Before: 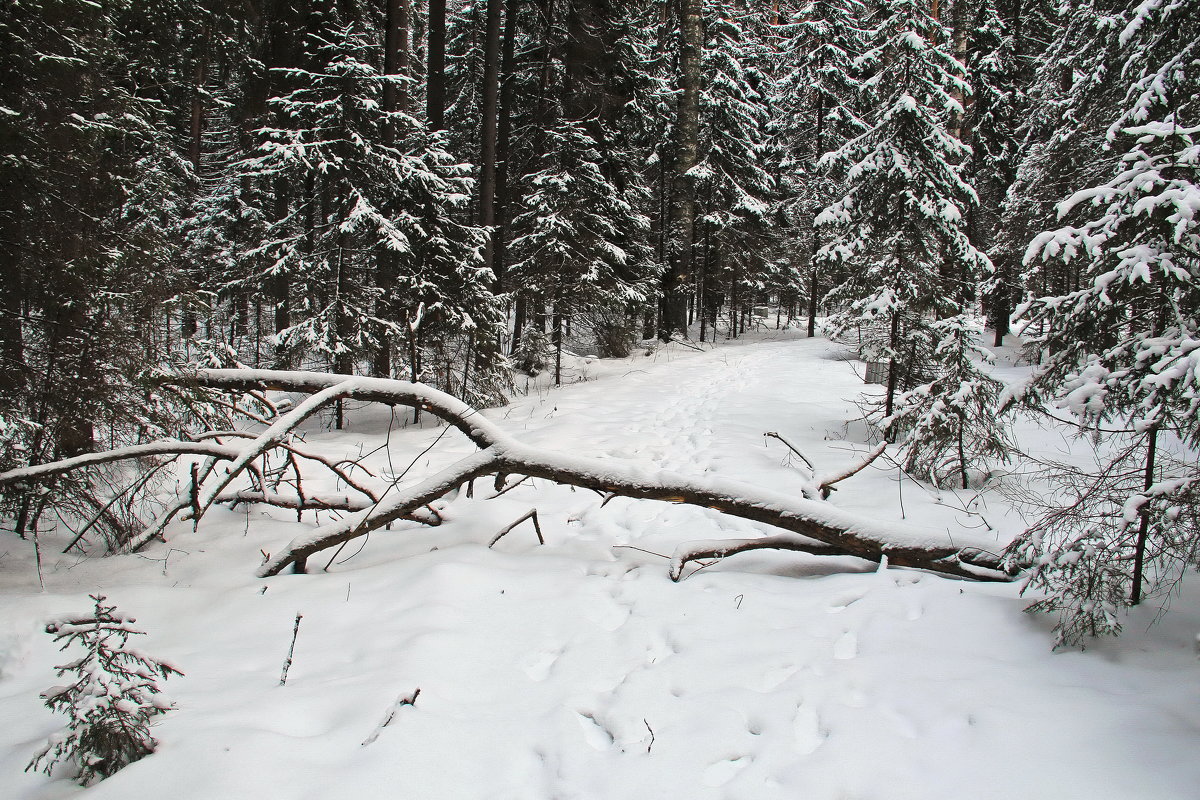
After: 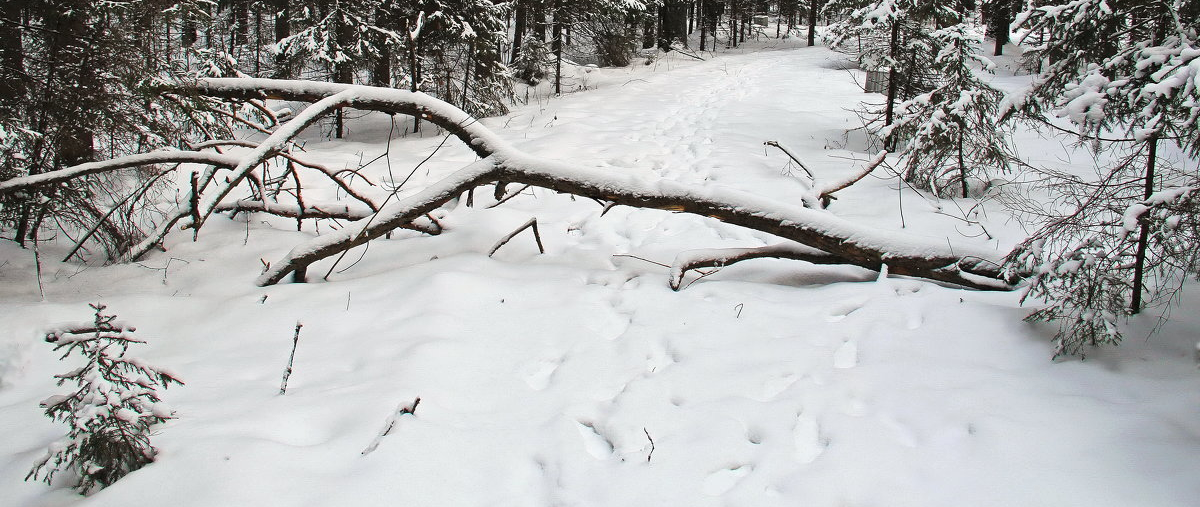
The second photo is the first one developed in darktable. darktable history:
local contrast: mode bilateral grid, contrast 10, coarseness 25, detail 115%, midtone range 0.2
contrast brightness saturation: contrast 0.071
crop and rotate: top 36.522%
